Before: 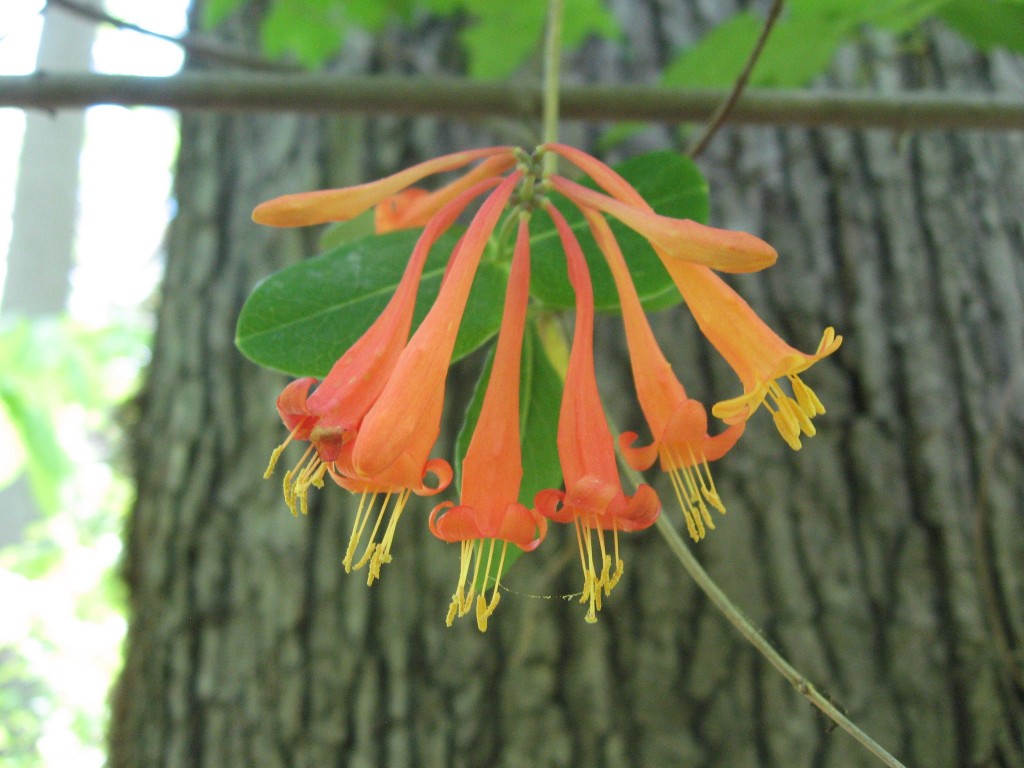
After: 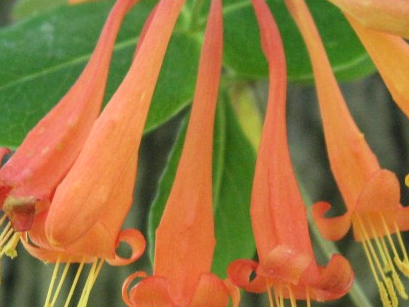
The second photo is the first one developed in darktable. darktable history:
local contrast: on, module defaults
crop: left 30%, top 30%, right 30%, bottom 30%
